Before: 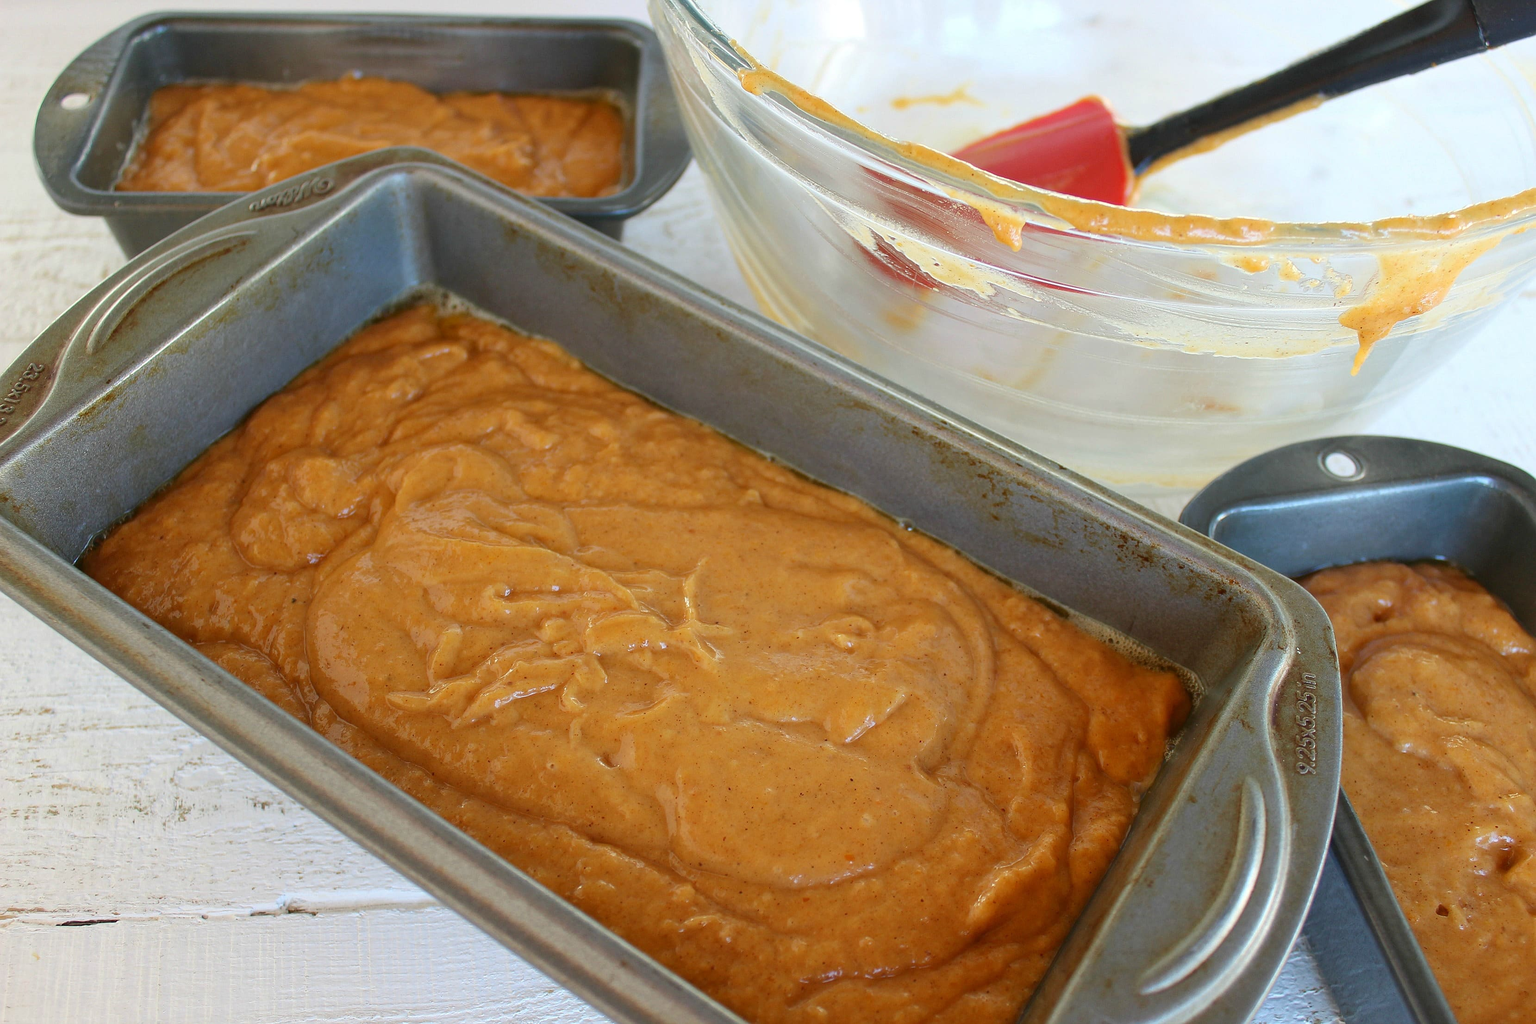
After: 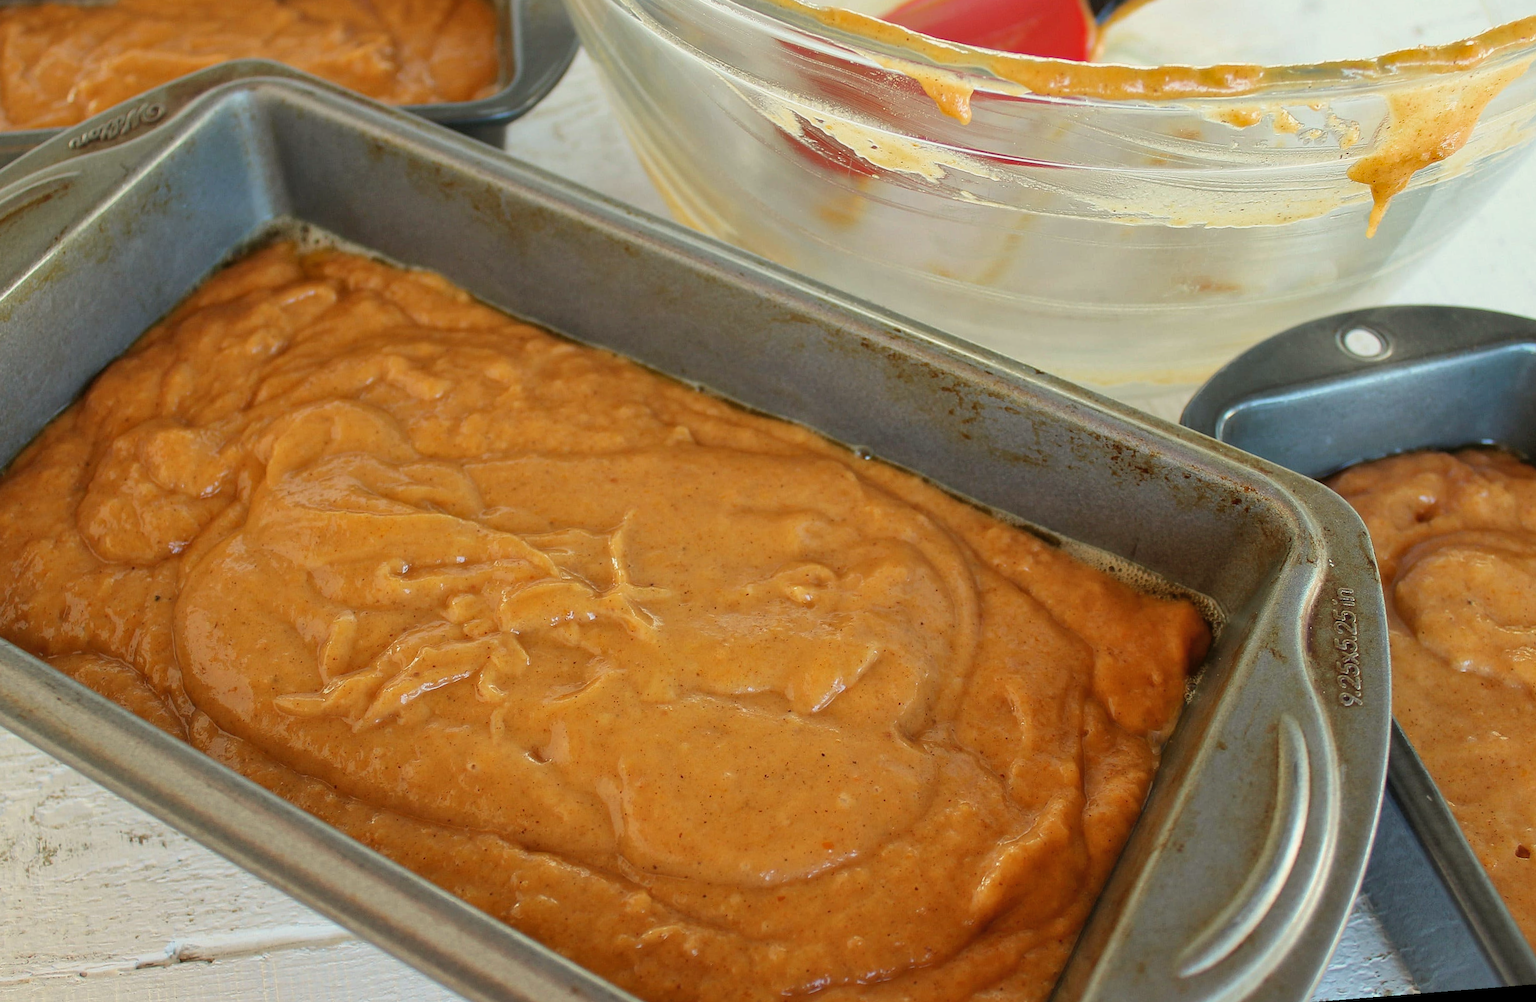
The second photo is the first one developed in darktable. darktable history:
crop and rotate: left 8.262%, top 9.226%
filmic rgb: black relative exposure -12.8 EV, white relative exposure 2.8 EV, threshold 3 EV, target black luminance 0%, hardness 8.54, latitude 70.41%, contrast 1.133, shadows ↔ highlights balance -0.395%, color science v4 (2020), enable highlight reconstruction true
rotate and perspective: rotation -4.57°, crop left 0.054, crop right 0.944, crop top 0.087, crop bottom 0.914
white balance: red 1.029, blue 0.92
shadows and highlights: on, module defaults
